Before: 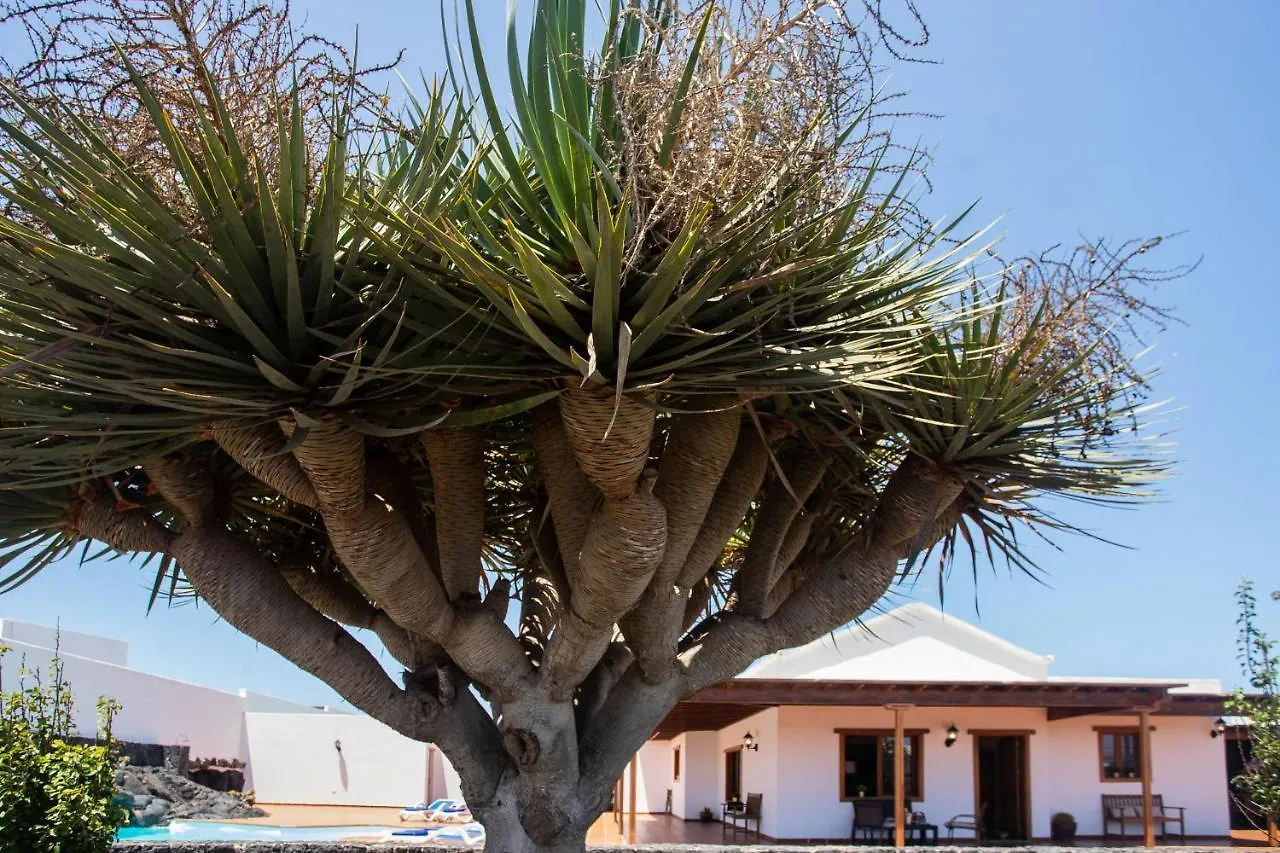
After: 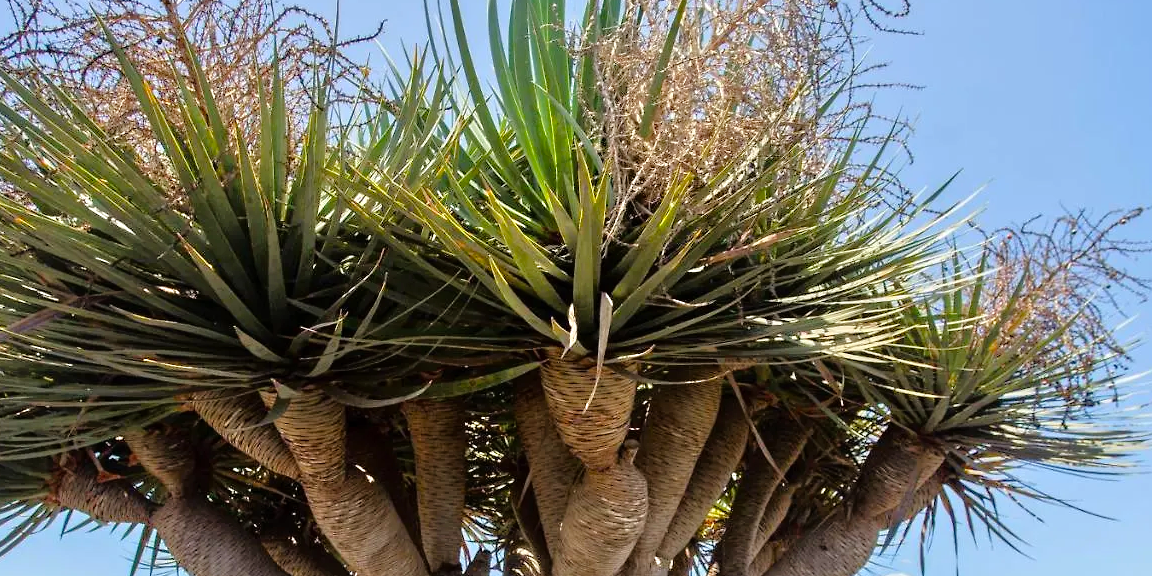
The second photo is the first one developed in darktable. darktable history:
color balance: output saturation 110%
crop: left 1.509%, top 3.452%, right 7.696%, bottom 28.452%
tone equalizer: -7 EV 0.15 EV, -6 EV 0.6 EV, -5 EV 1.15 EV, -4 EV 1.33 EV, -3 EV 1.15 EV, -2 EV 0.6 EV, -1 EV 0.15 EV, mask exposure compensation -0.5 EV
